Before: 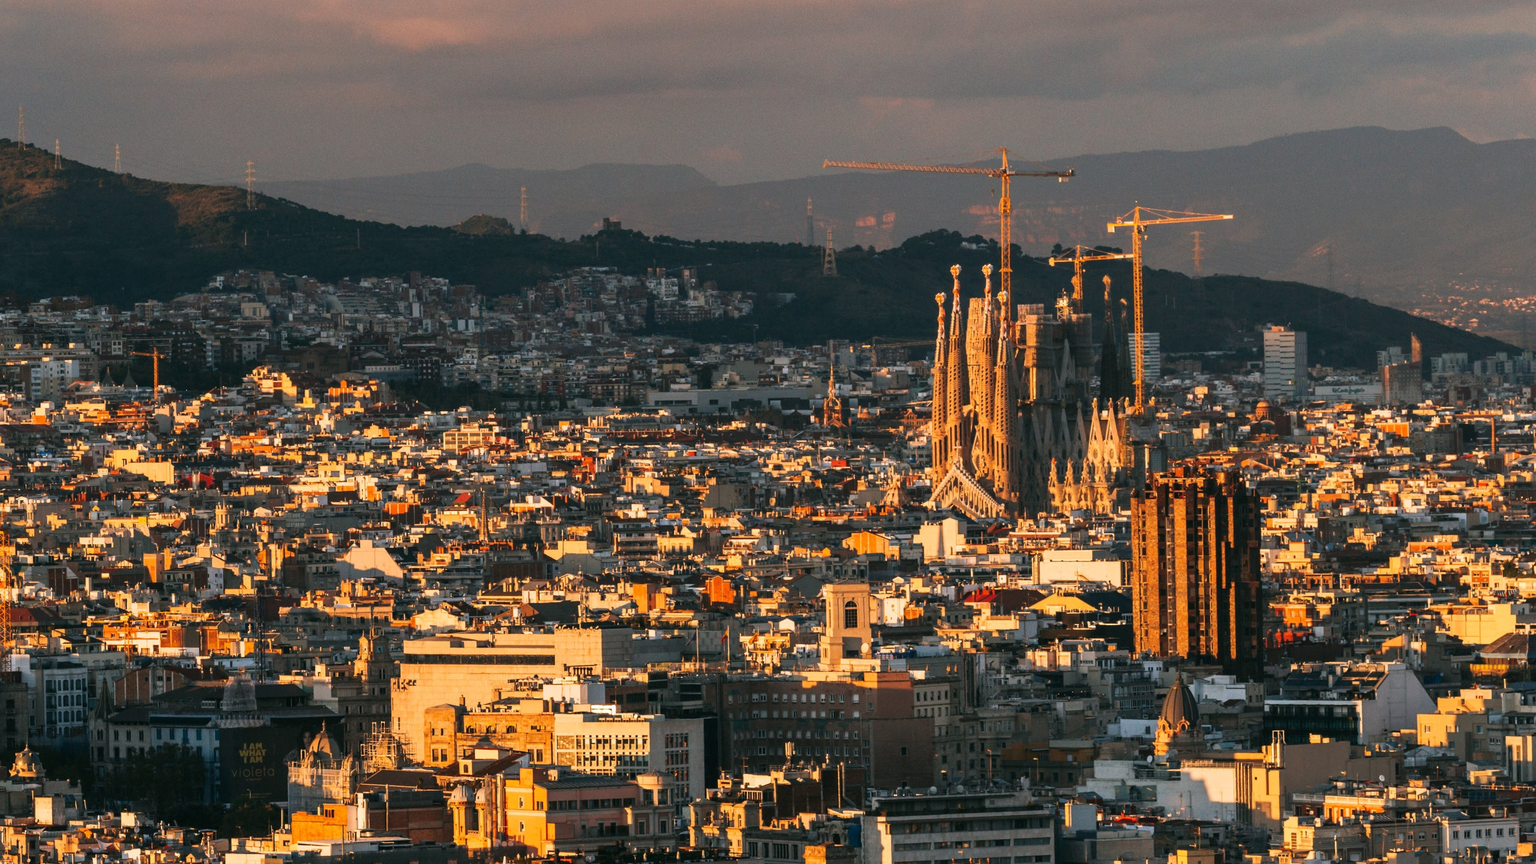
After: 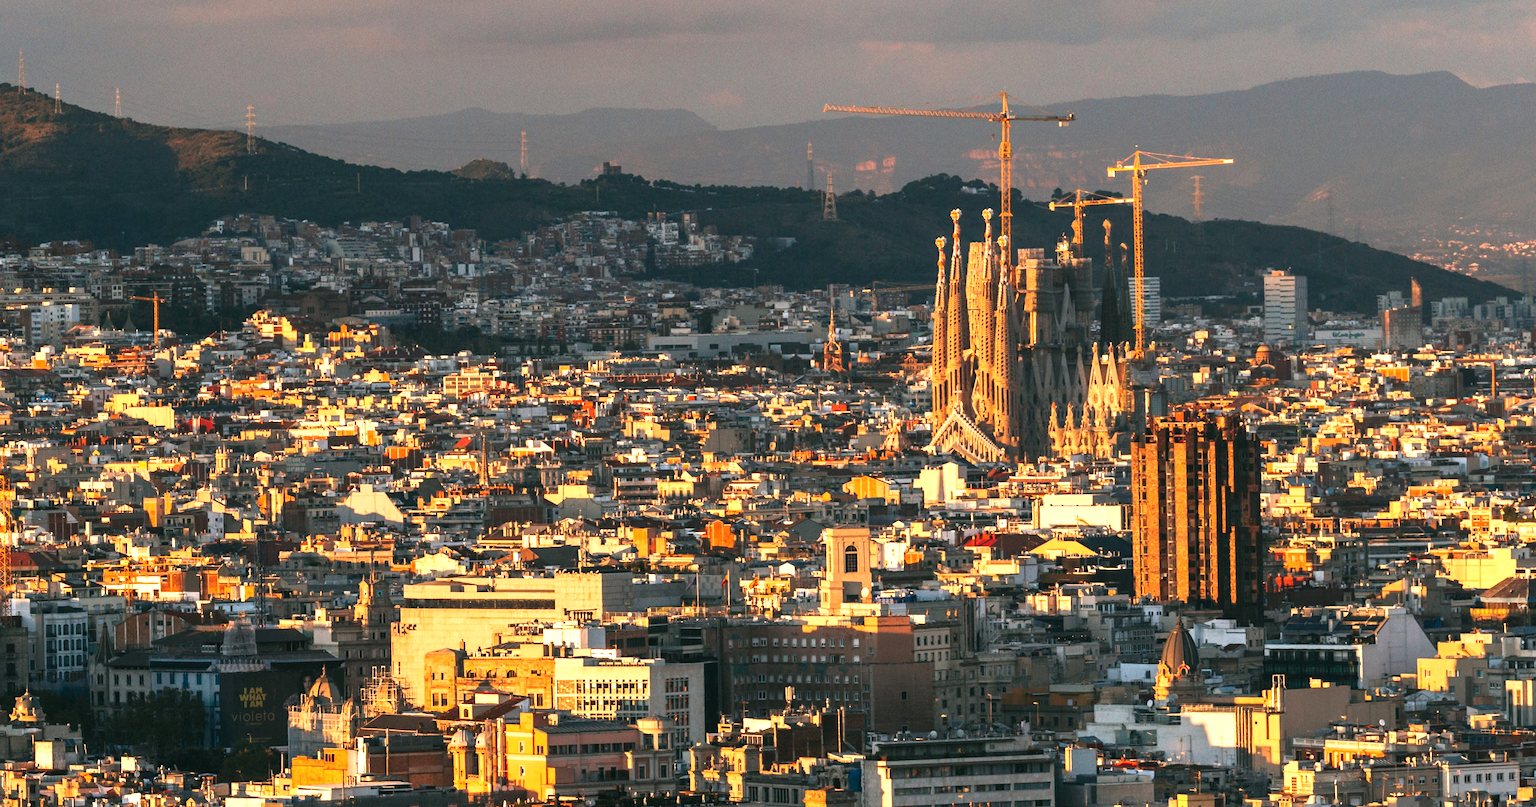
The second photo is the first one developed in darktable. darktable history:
exposure: black level correction 0, exposure 0.699 EV, compensate exposure bias true, compensate highlight preservation false
color correction: highlights a* 0.054, highlights b* -0.796
crop and rotate: top 6.525%
